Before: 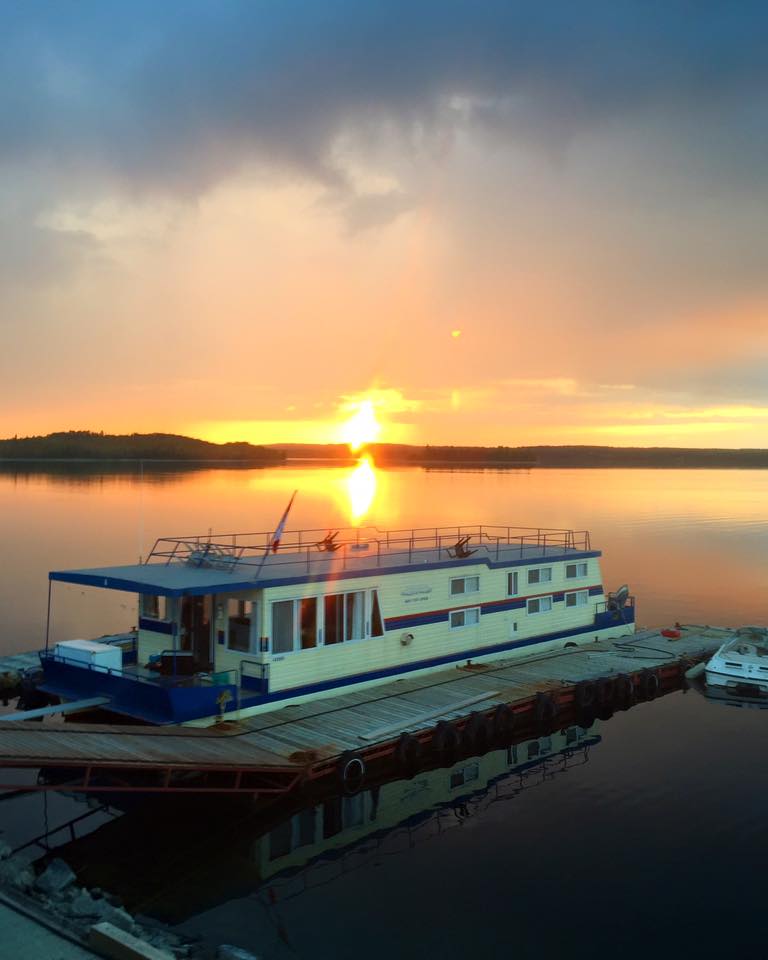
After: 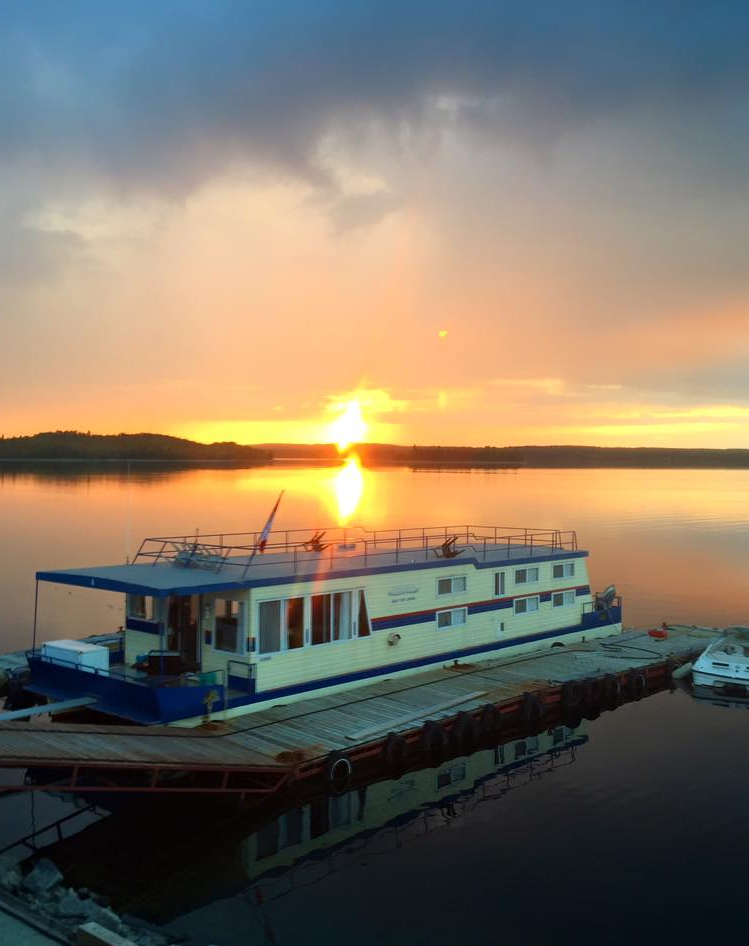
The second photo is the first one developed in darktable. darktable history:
crop and rotate: left 1.75%, right 0.717%, bottom 1.354%
